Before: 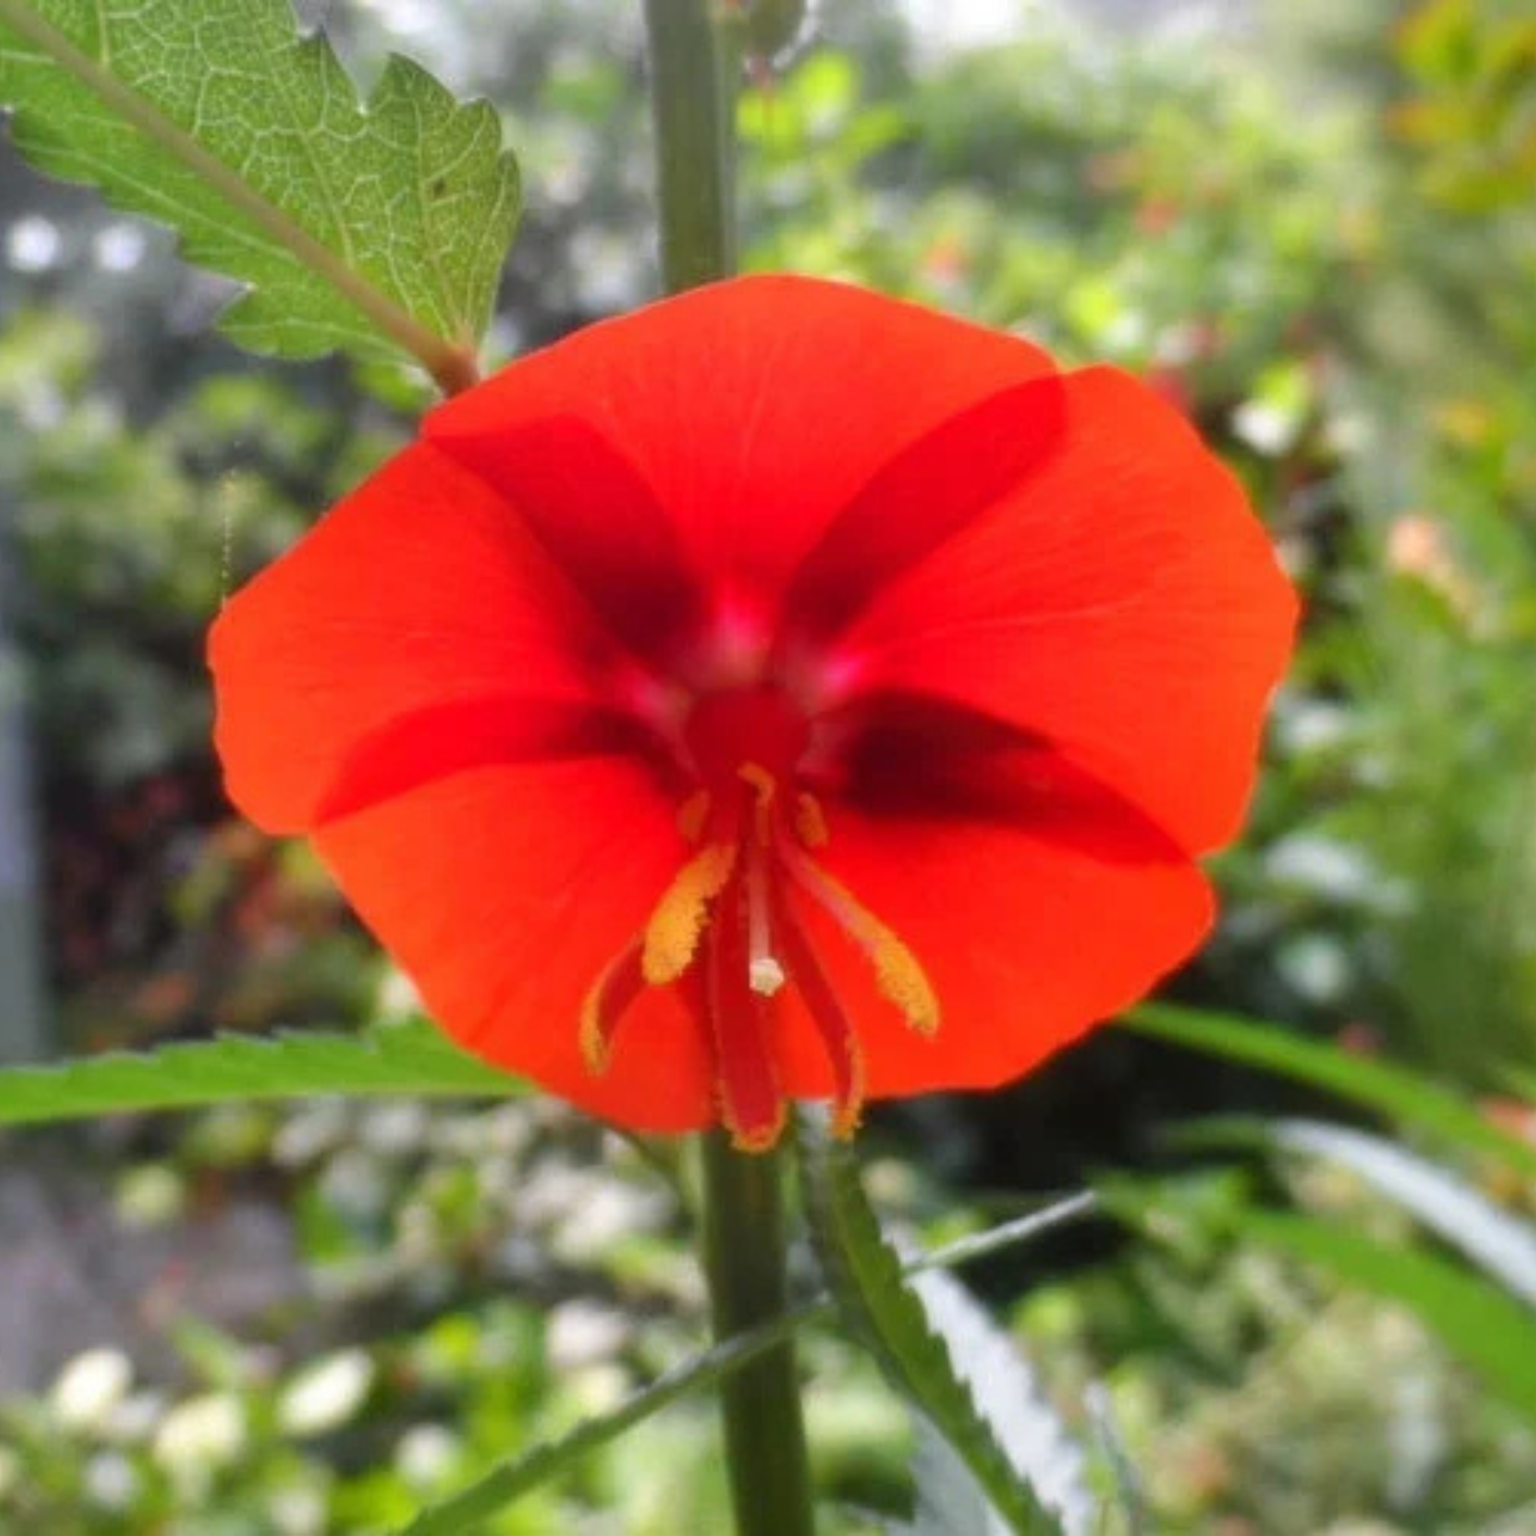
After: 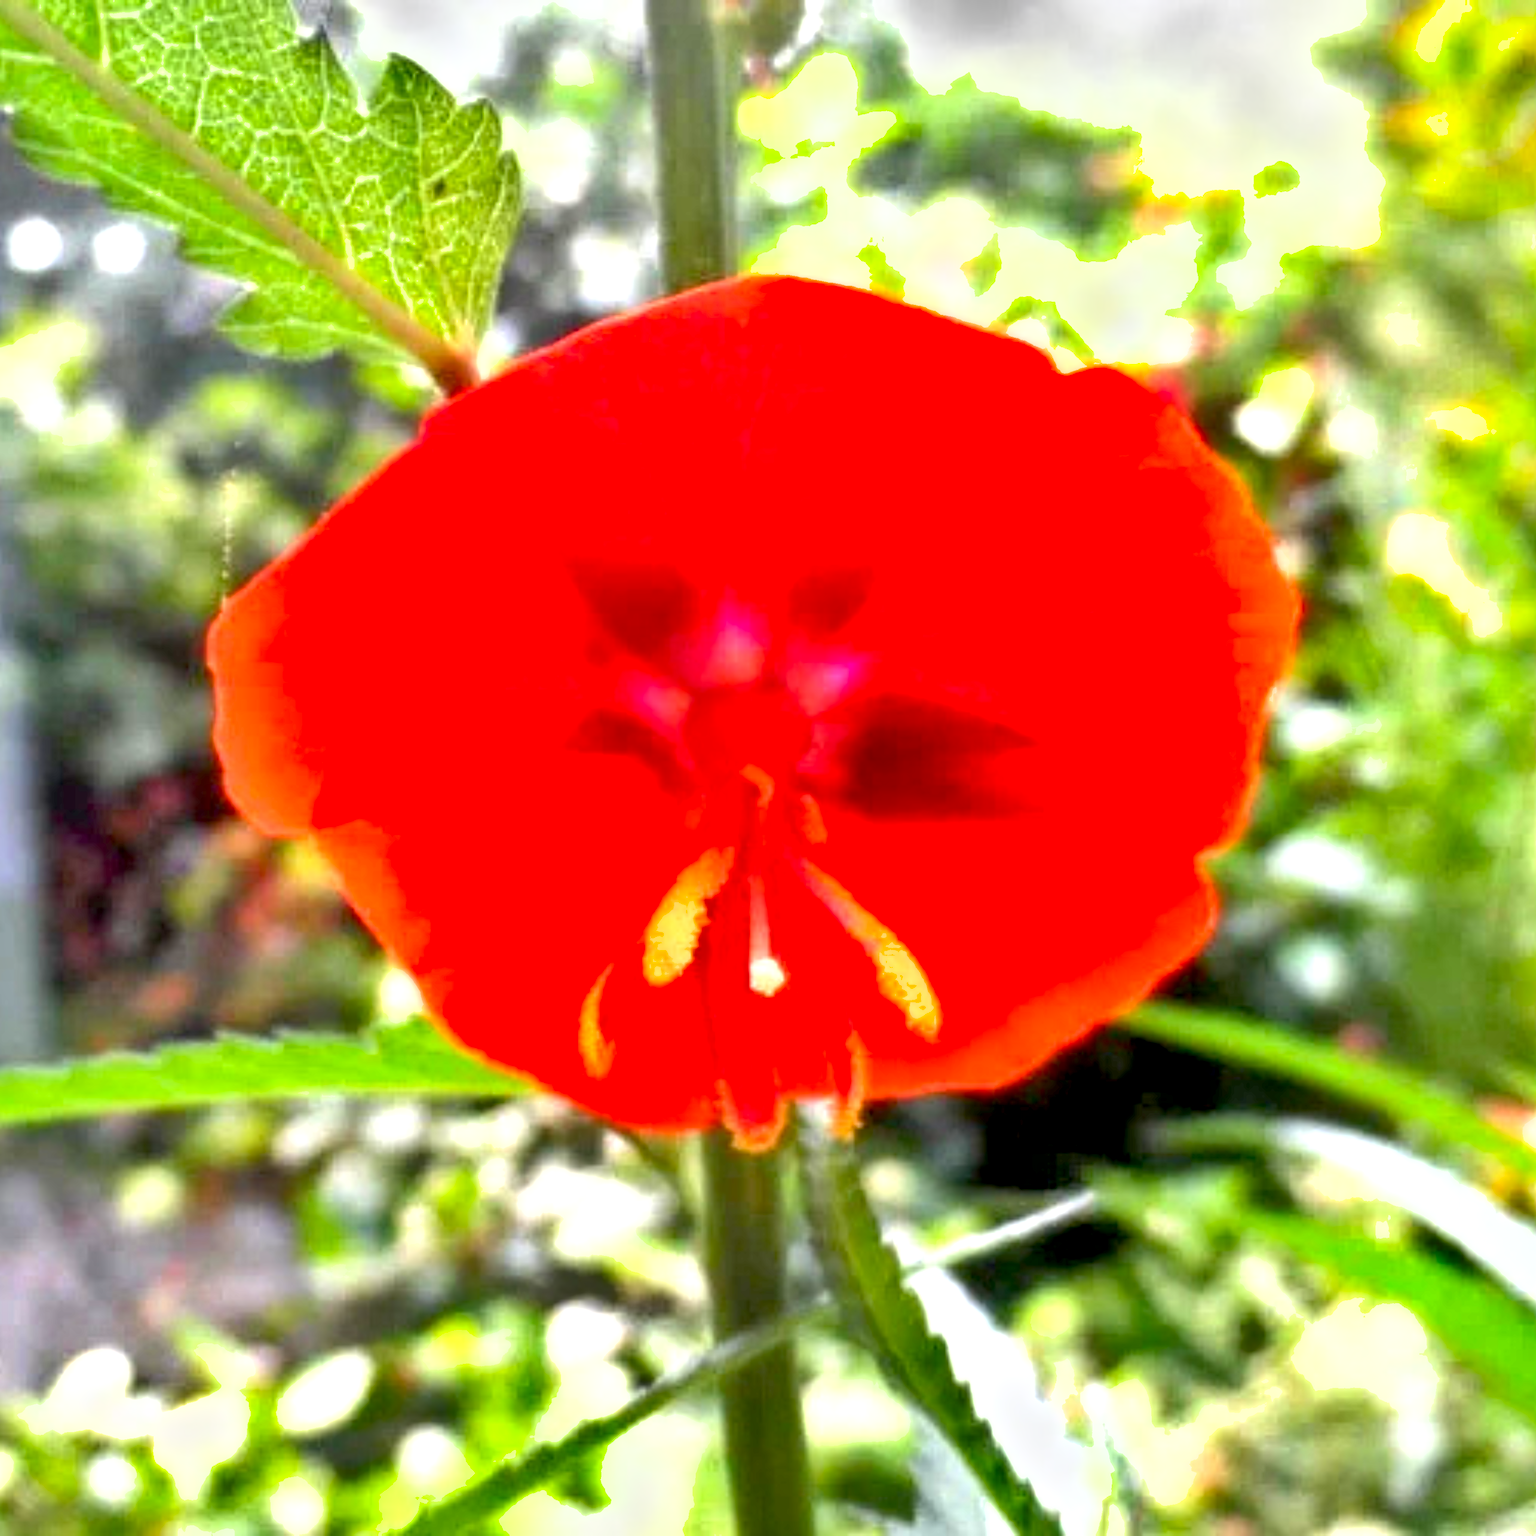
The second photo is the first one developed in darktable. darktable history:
exposure: black level correction 0.009, exposure 1.425 EV, compensate highlight preservation false
shadows and highlights: white point adjustment 0.05, highlights color adjustment 55.9%, soften with gaussian
